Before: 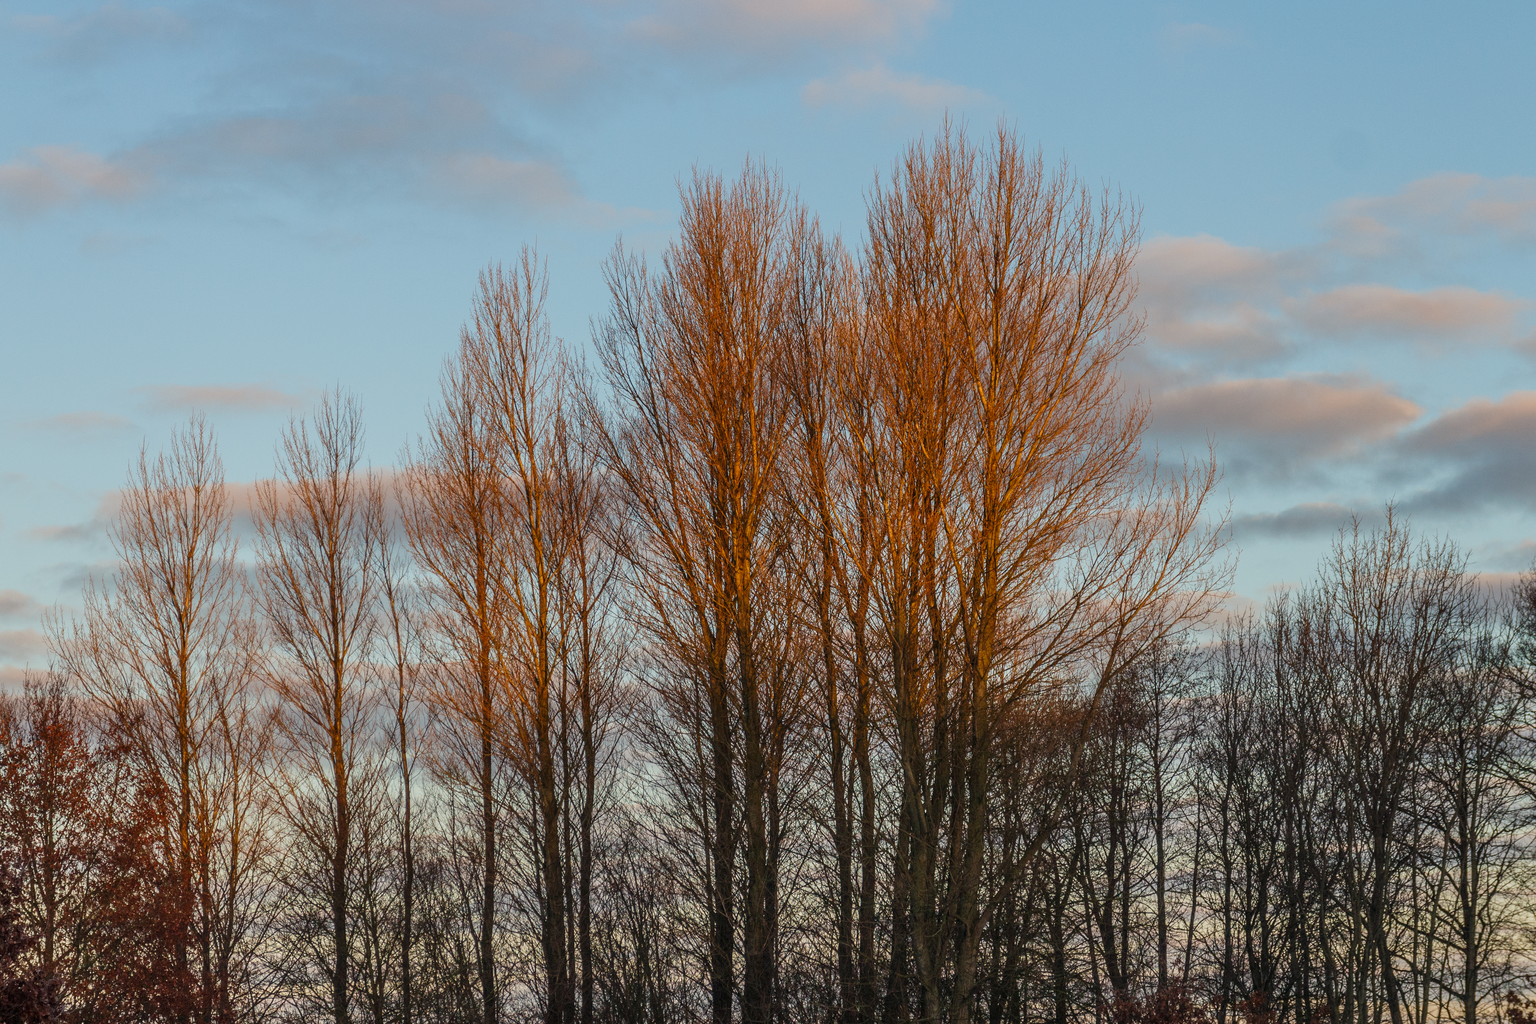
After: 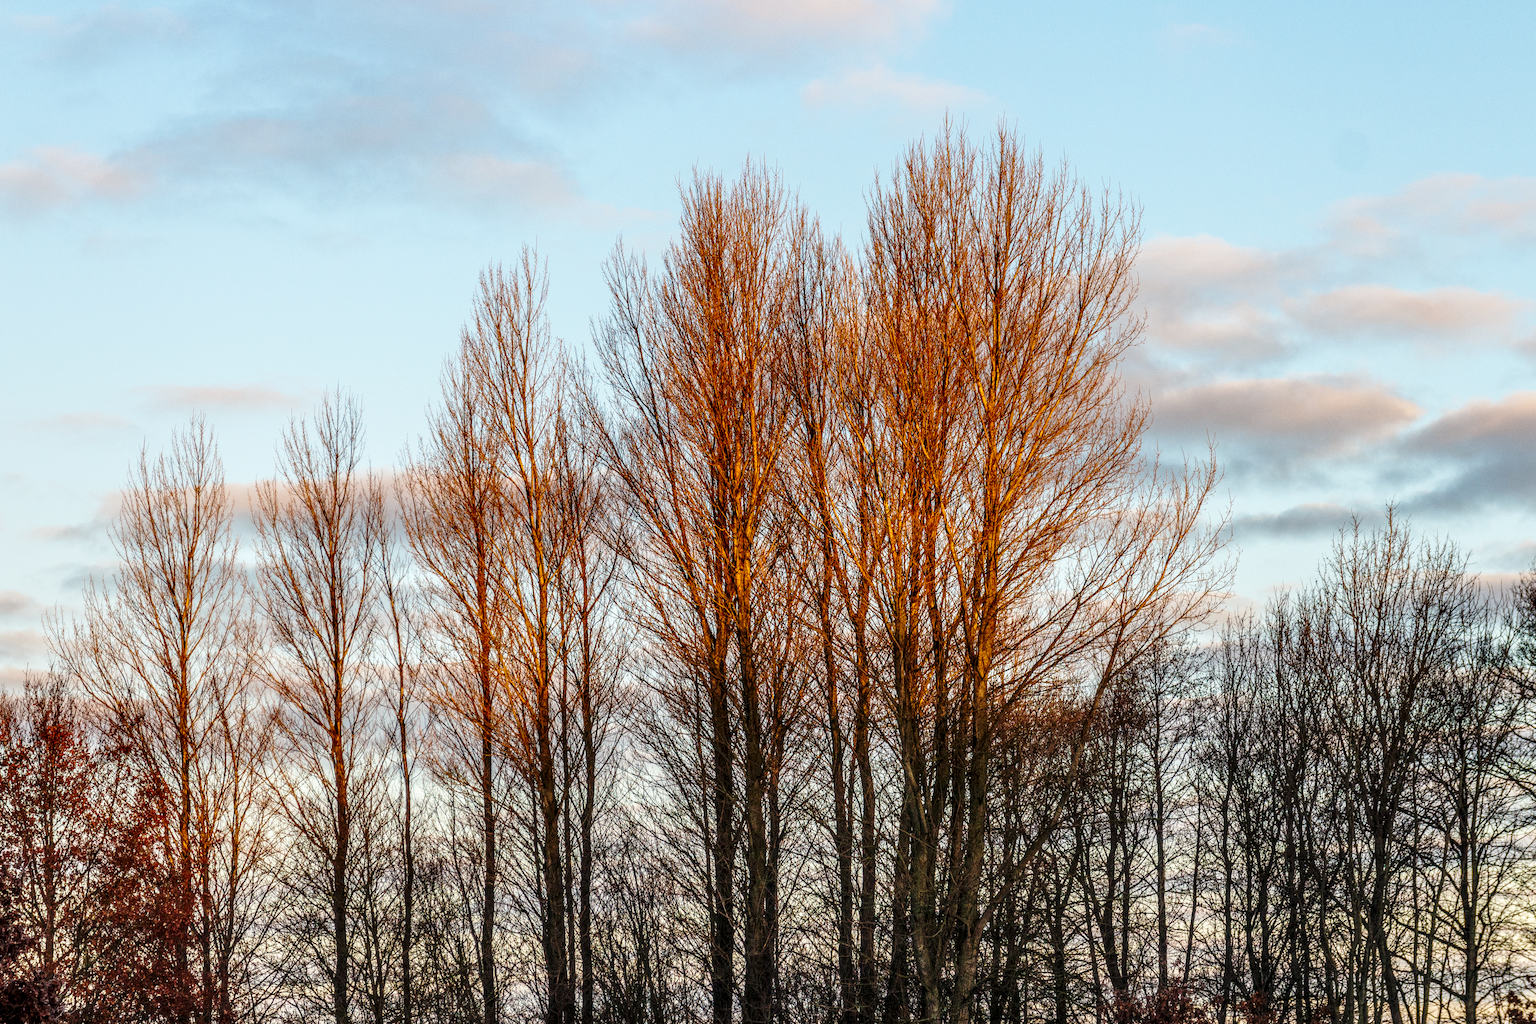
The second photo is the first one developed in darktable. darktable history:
base curve: curves: ch0 [(0, 0) (0.028, 0.03) (0.121, 0.232) (0.46, 0.748) (0.859, 0.968) (1, 1)], preserve colors none
local contrast: highlights 25%, detail 150%
color zones: curves: ch0 [(0.068, 0.464) (0.25, 0.5) (0.48, 0.508) (0.75, 0.536) (0.886, 0.476) (0.967, 0.456)]; ch1 [(0.066, 0.456) (0.25, 0.5) (0.616, 0.508) (0.746, 0.56) (0.934, 0.444)]
